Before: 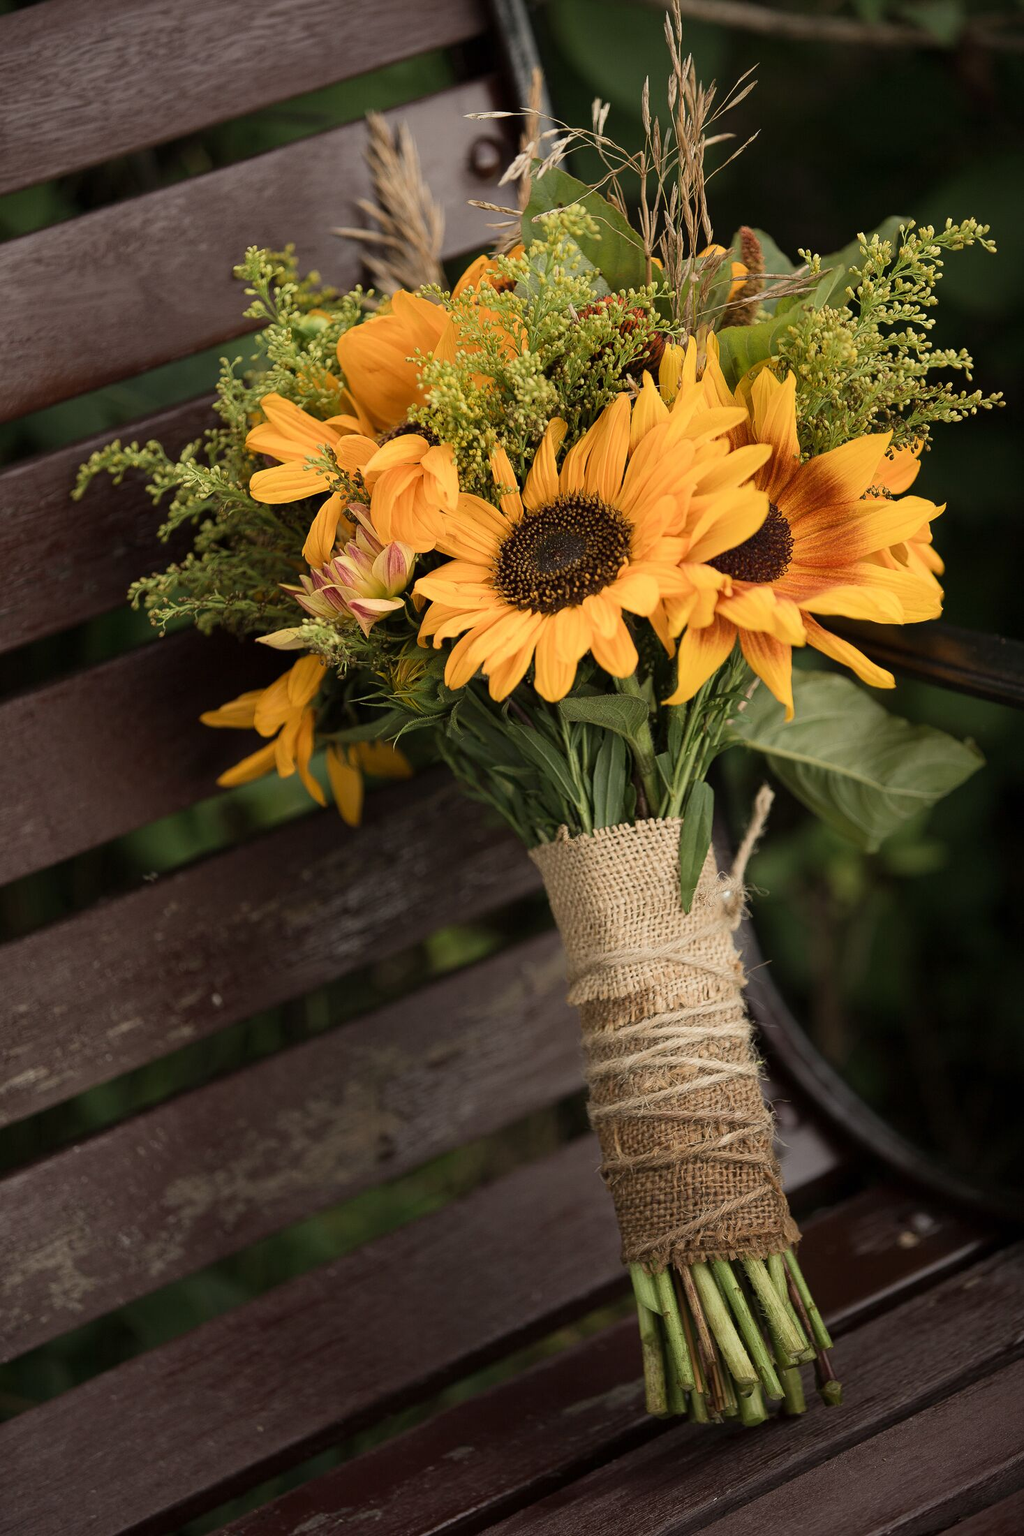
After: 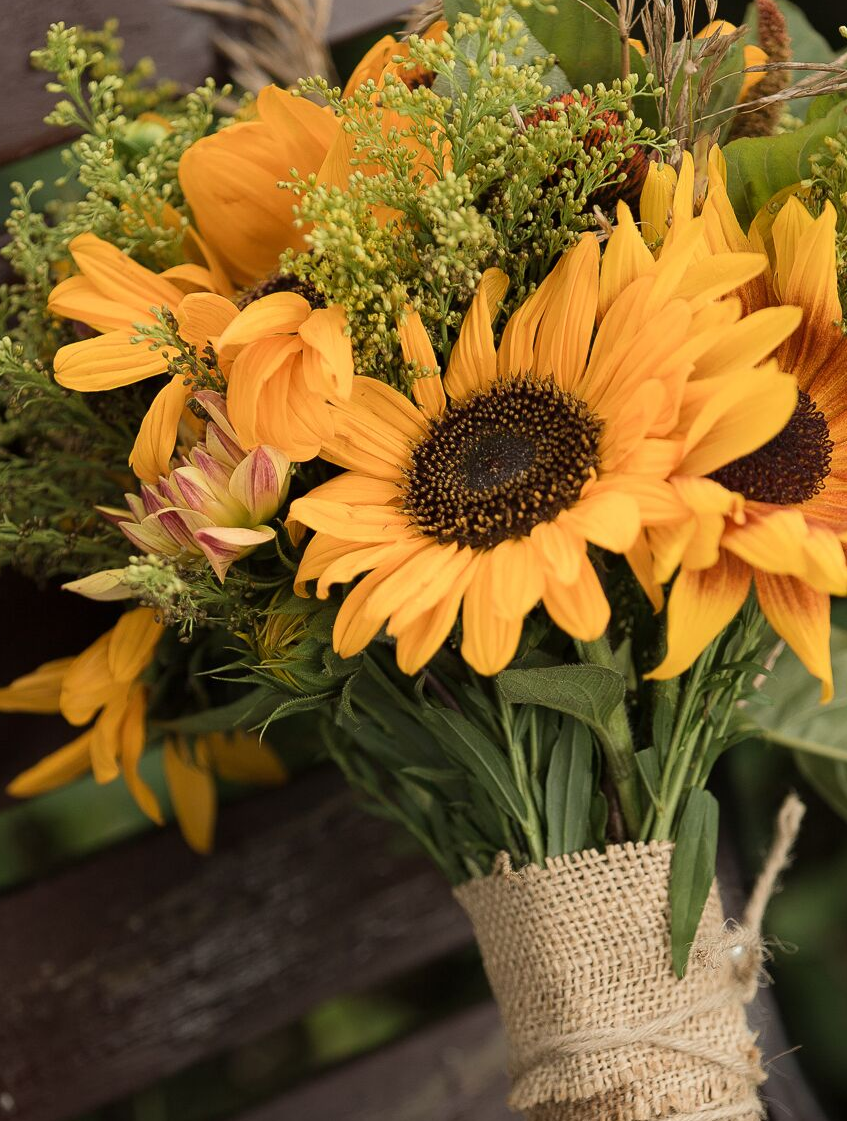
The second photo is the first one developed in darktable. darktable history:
crop: left 20.749%, top 15.018%, right 21.49%, bottom 34.004%
